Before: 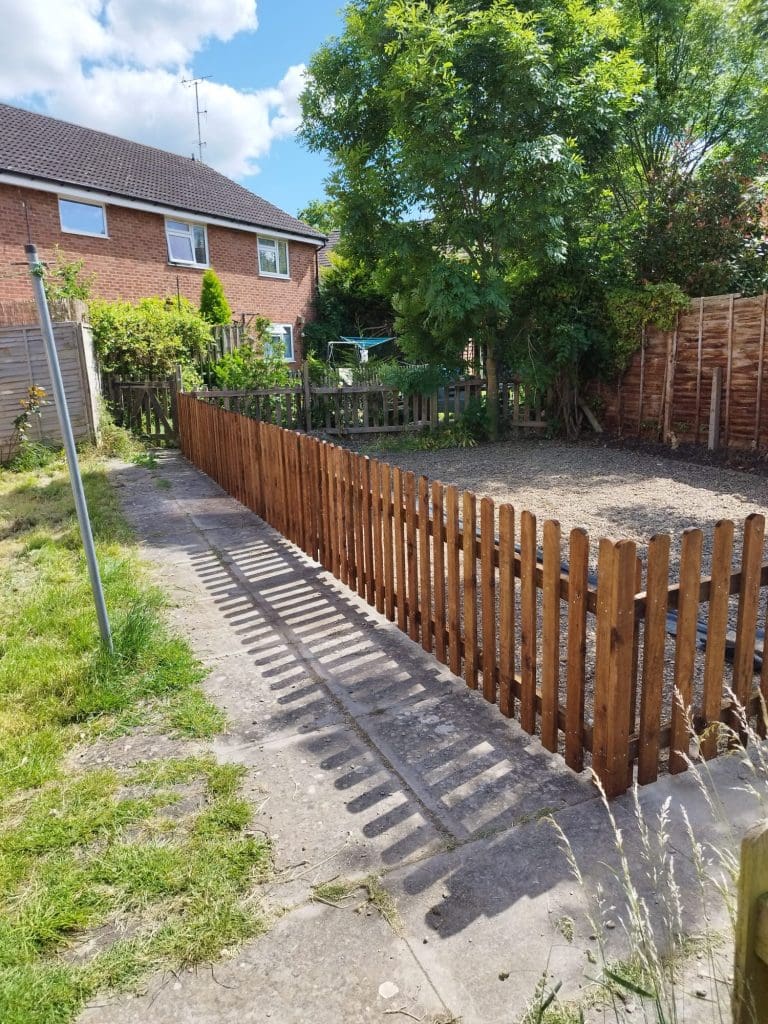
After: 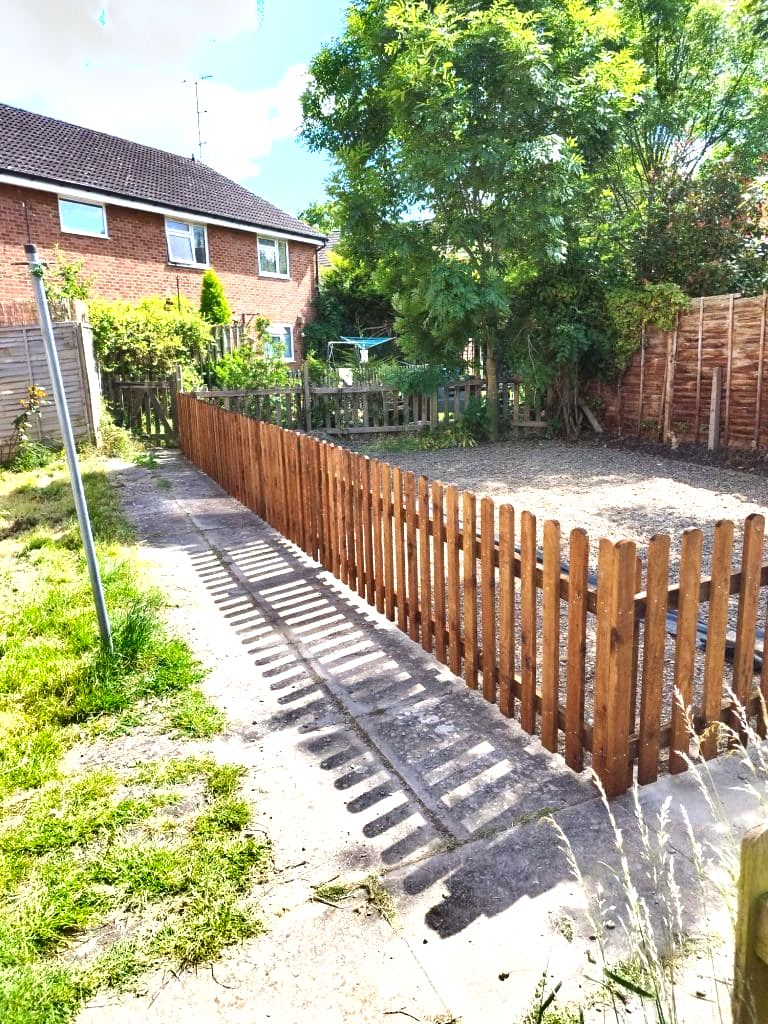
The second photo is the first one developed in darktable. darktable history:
exposure: black level correction 0, exposure 1.1 EV, compensate exposure bias true, compensate highlight preservation false
shadows and highlights: soften with gaussian
